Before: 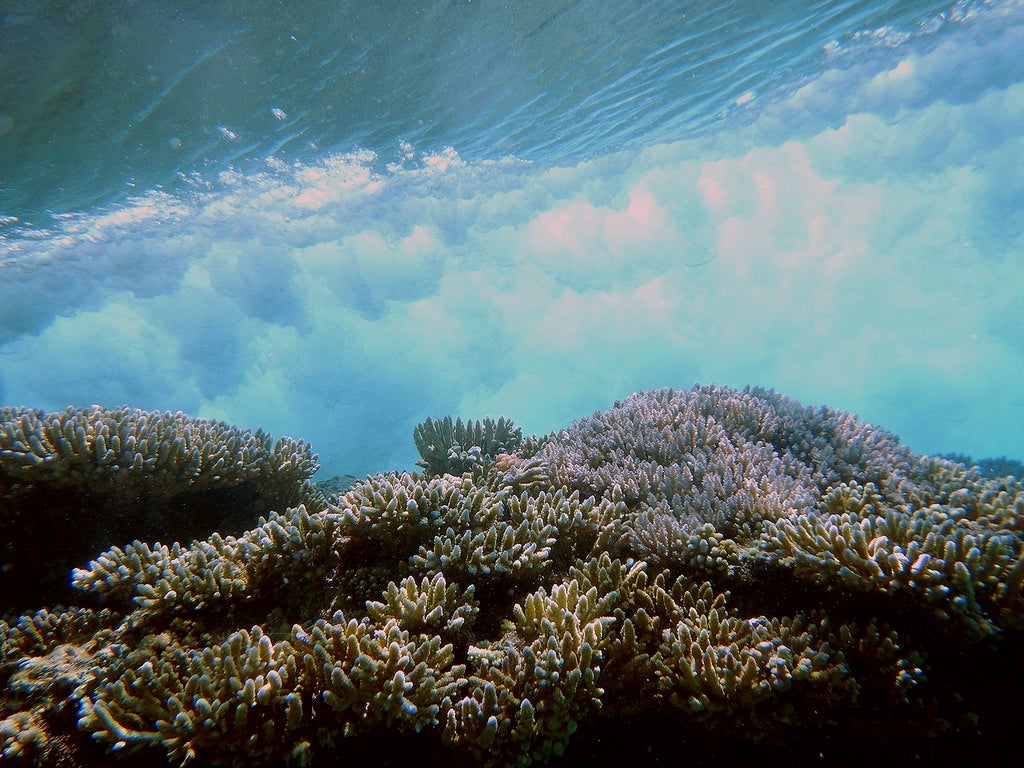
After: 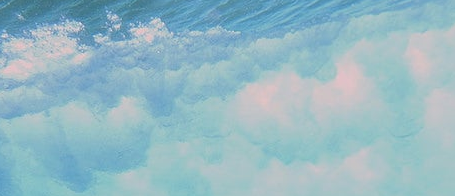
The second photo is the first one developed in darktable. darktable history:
crop: left 28.687%, top 16.868%, right 26.805%, bottom 57.534%
